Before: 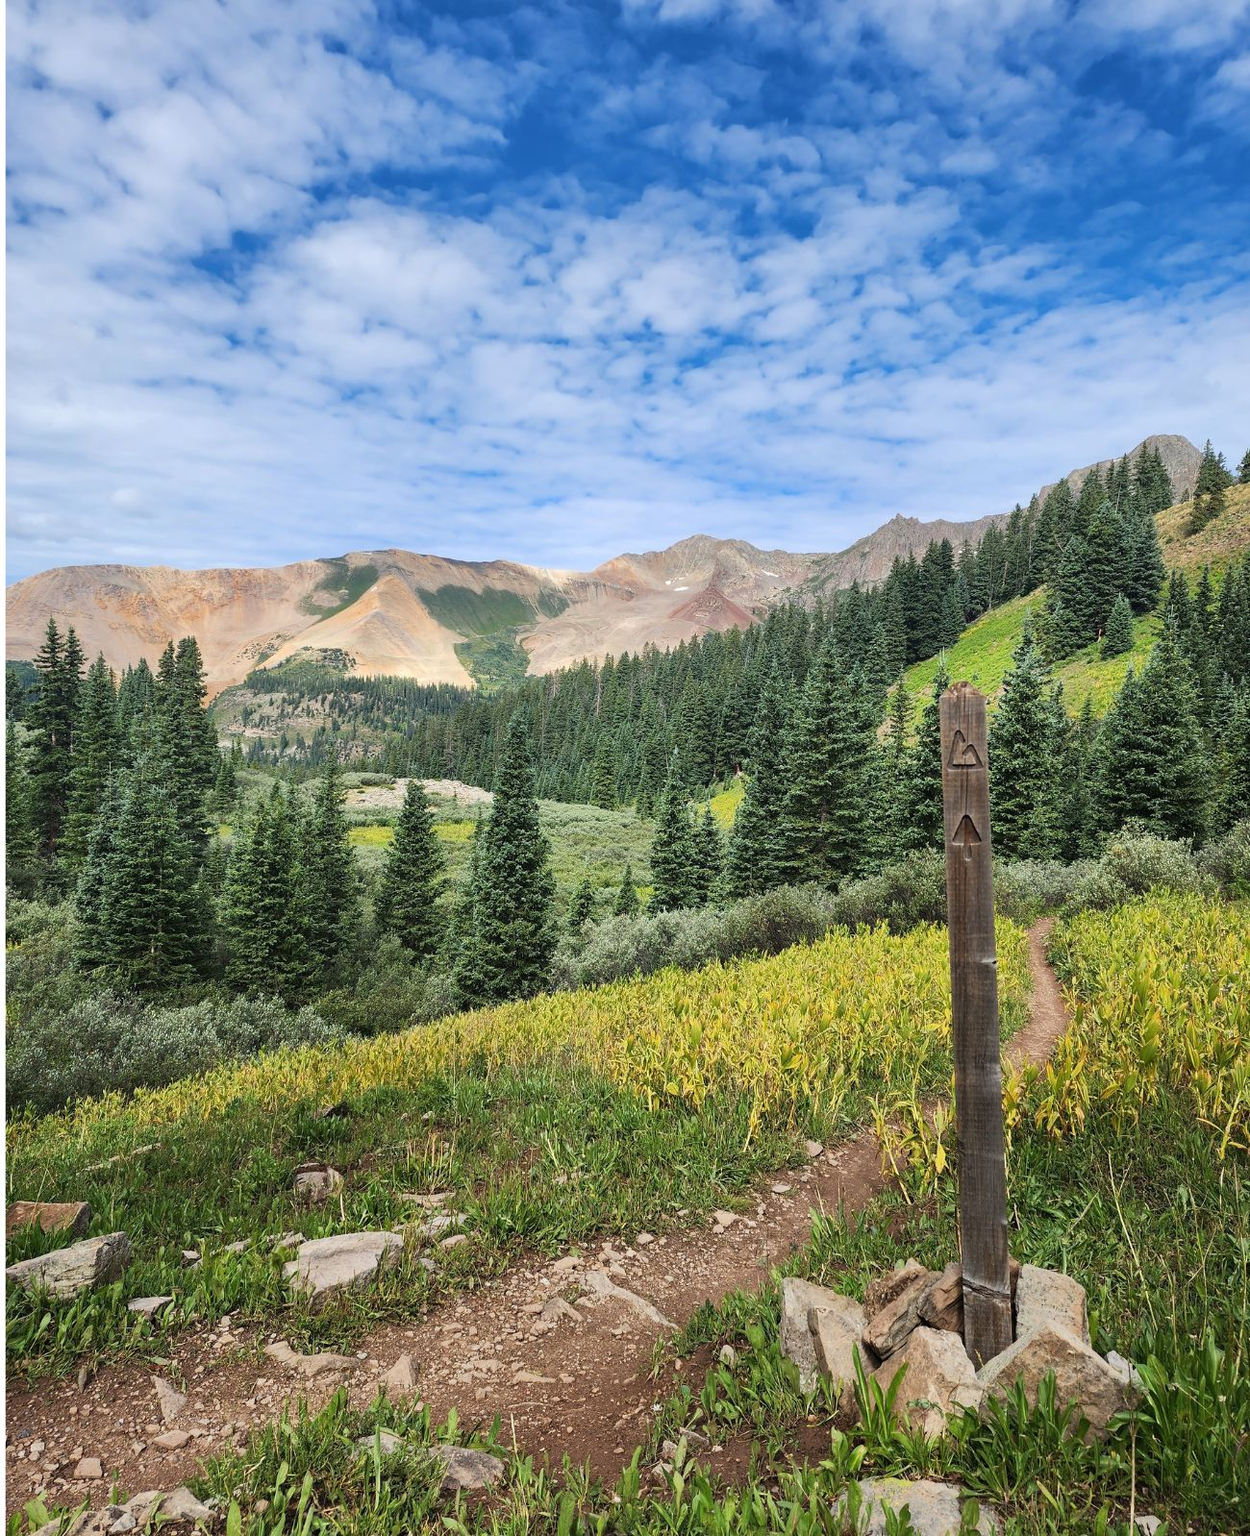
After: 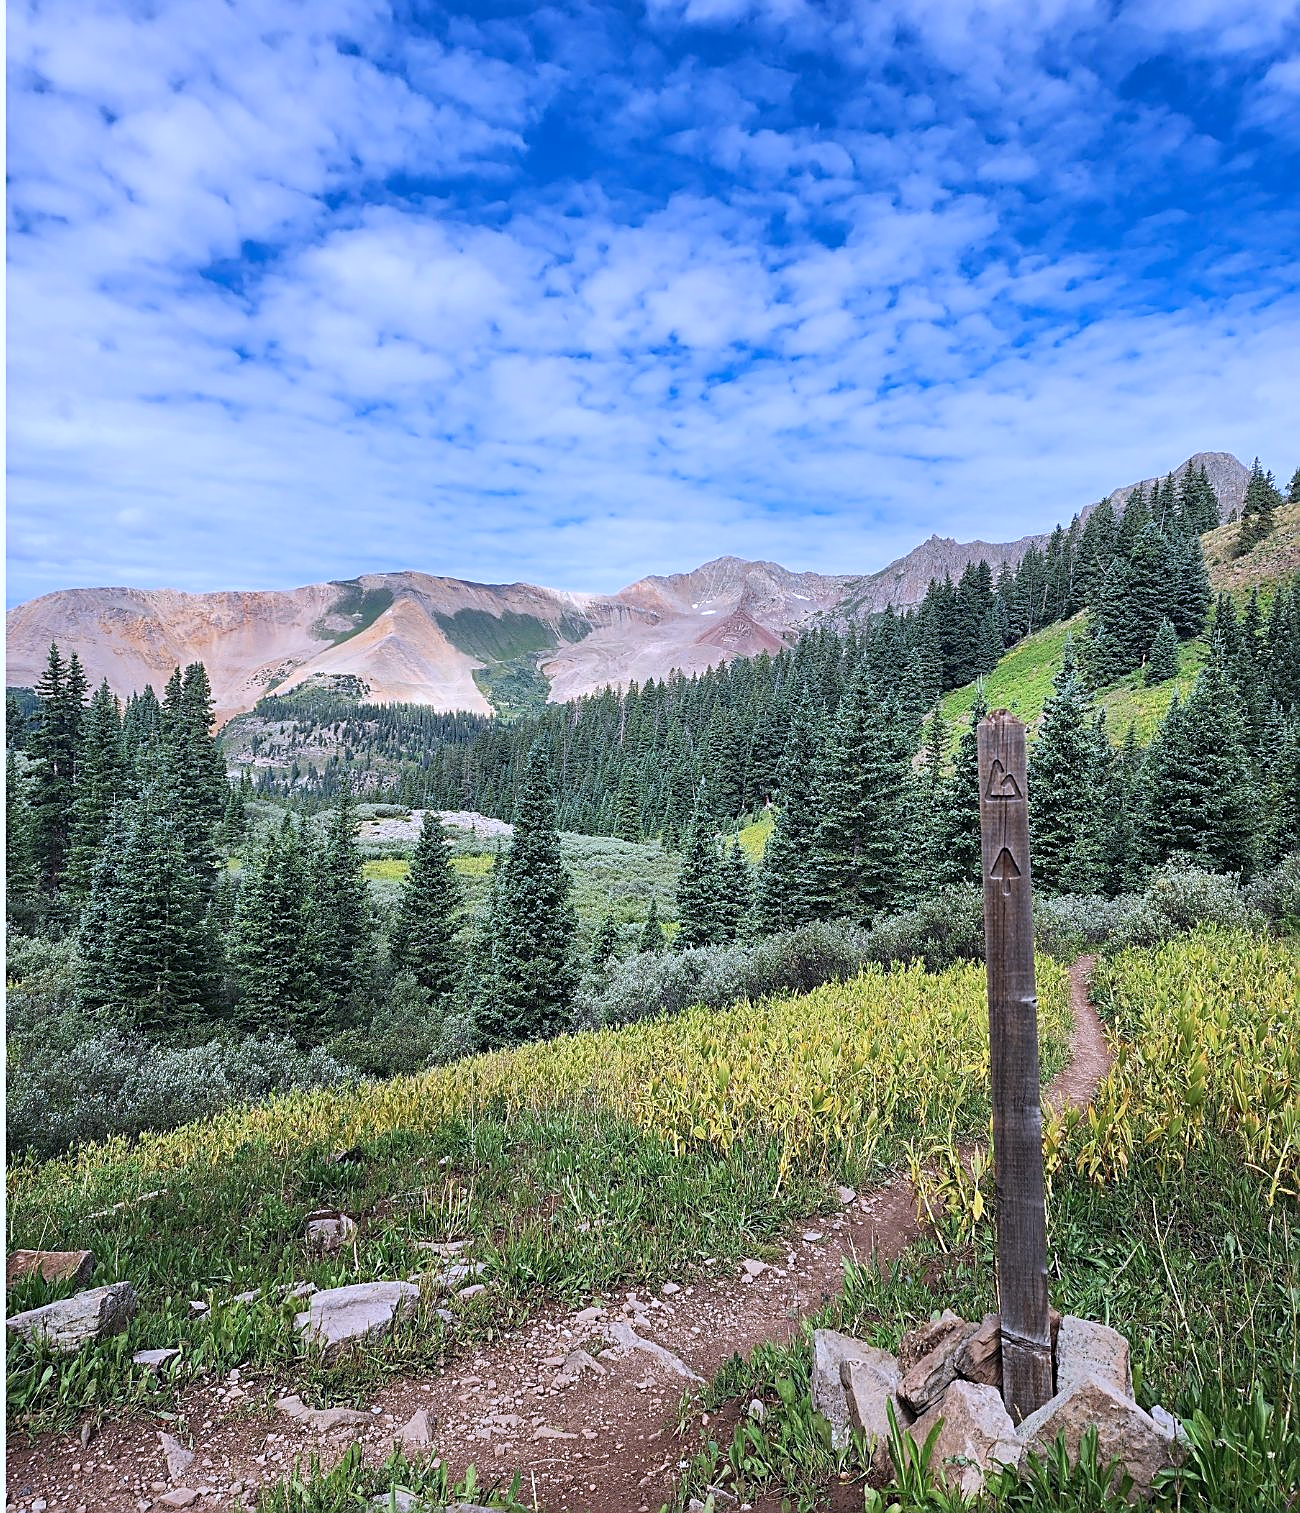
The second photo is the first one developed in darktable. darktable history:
crop and rotate: top 0.011%, bottom 5.299%
sharpen: amount 0.736
color calibration: illuminant as shot in camera, x 0.379, y 0.397, temperature 4140.33 K
